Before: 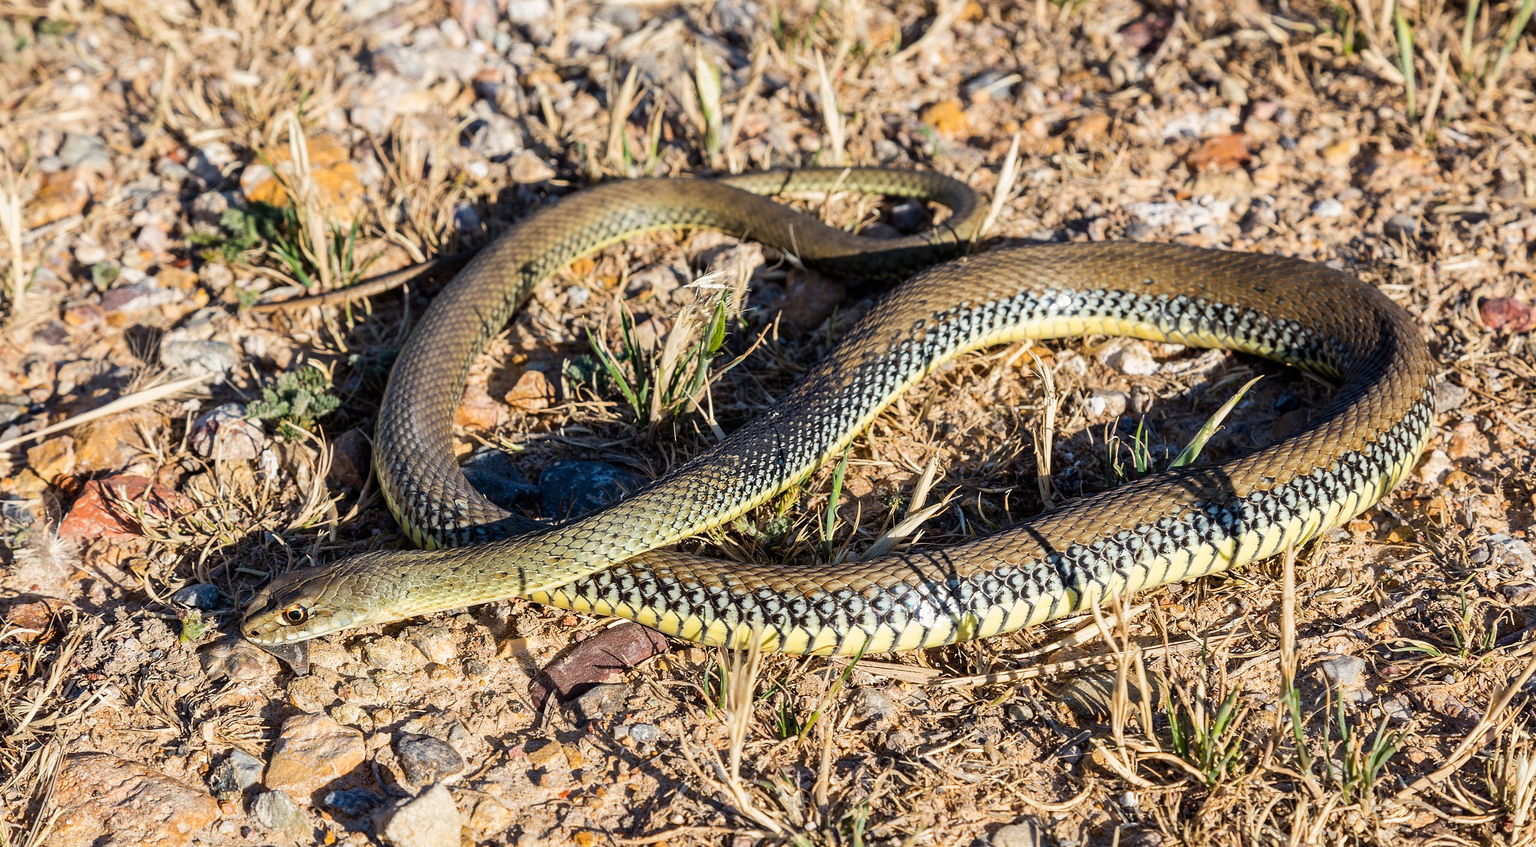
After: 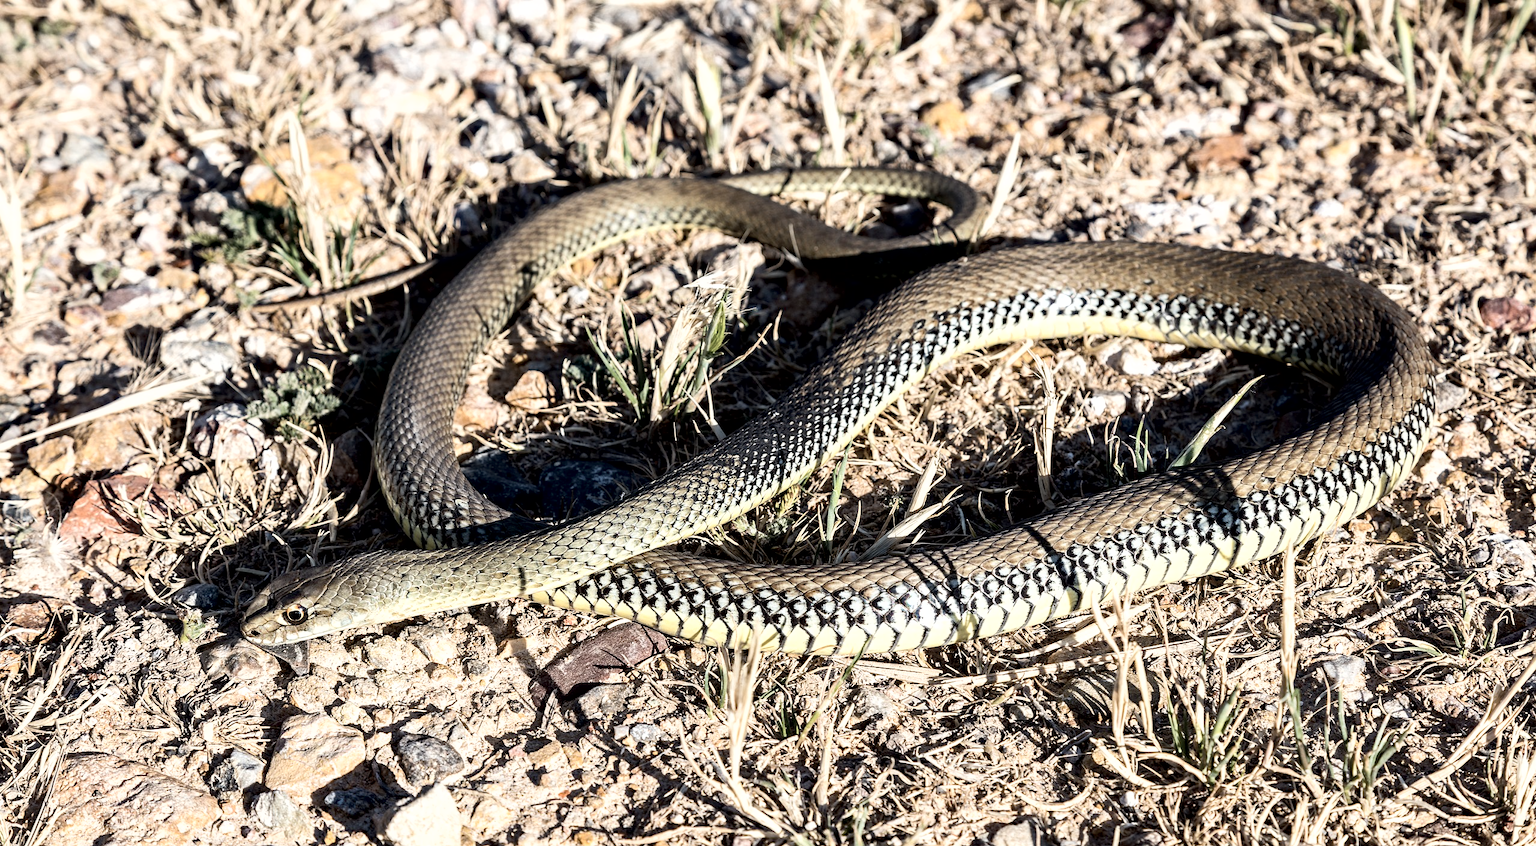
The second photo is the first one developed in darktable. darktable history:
haze removal: compatibility mode true, adaptive false
color zones: curves: ch1 [(0, 0.292) (0.001, 0.292) (0.2, 0.264) (0.4, 0.248) (0.6, 0.248) (0.8, 0.264) (0.999, 0.292) (1, 0.292)]
exposure: black level correction 0.008, exposure 0.105 EV, compensate highlight preservation false
tone equalizer: -8 EV -0.385 EV, -7 EV -0.421 EV, -6 EV -0.311 EV, -5 EV -0.225 EV, -3 EV 0.214 EV, -2 EV 0.335 EV, -1 EV 0.411 EV, +0 EV 0.422 EV, edges refinement/feathering 500, mask exposure compensation -1.57 EV, preserve details no
shadows and highlights: shadows -0.195, highlights 38.61
